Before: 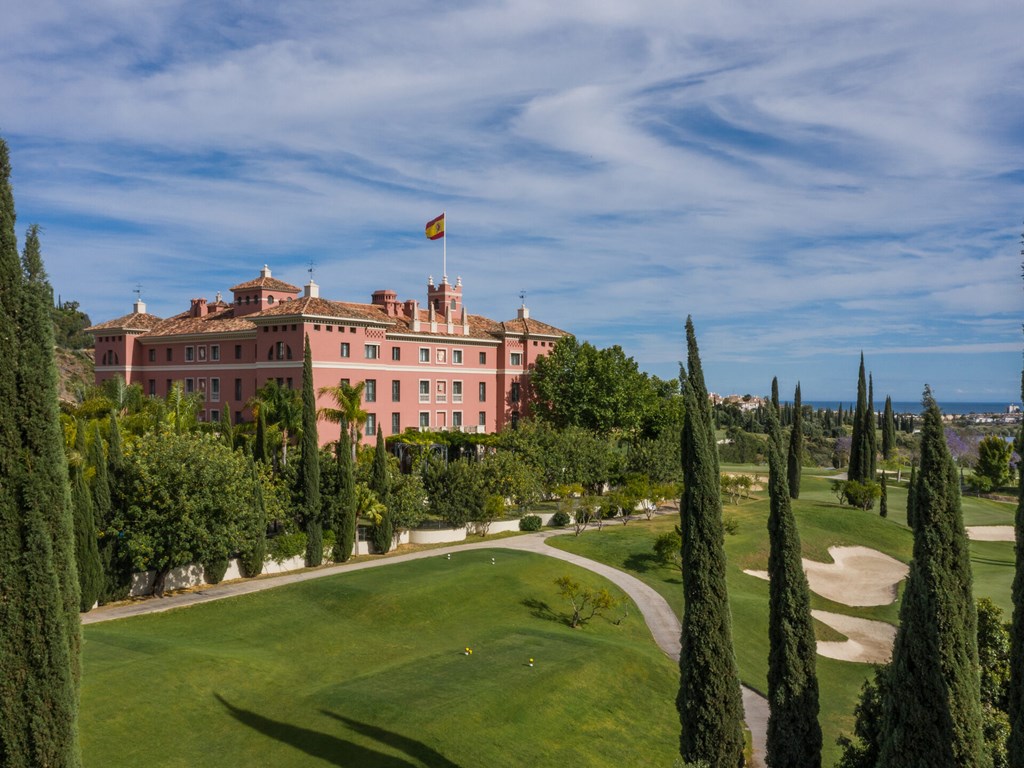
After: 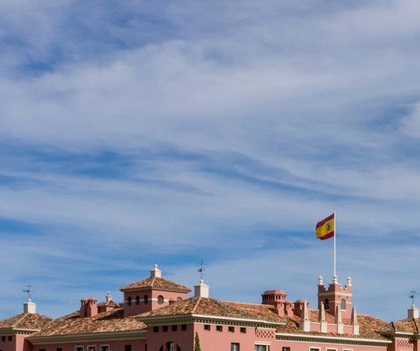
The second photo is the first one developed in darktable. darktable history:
exposure: black level correction 0.009, exposure 0.016 EV, compensate highlight preservation false
crop and rotate: left 10.839%, top 0.106%, right 48.128%, bottom 54.103%
